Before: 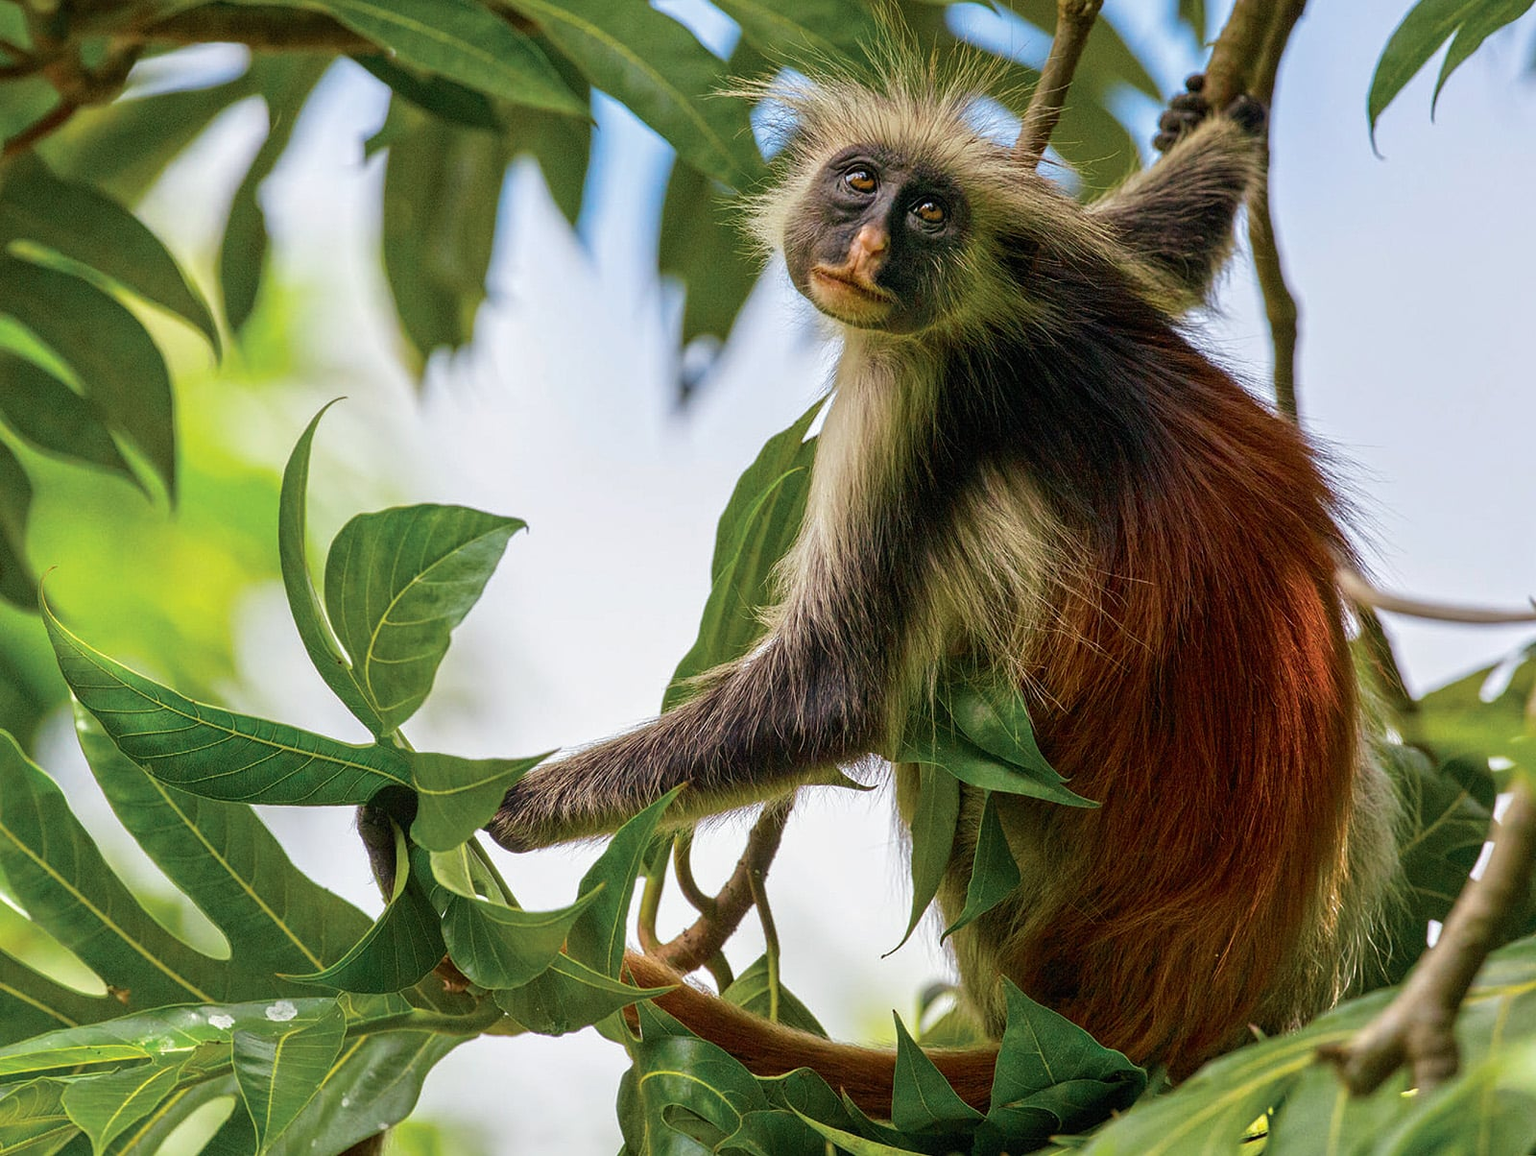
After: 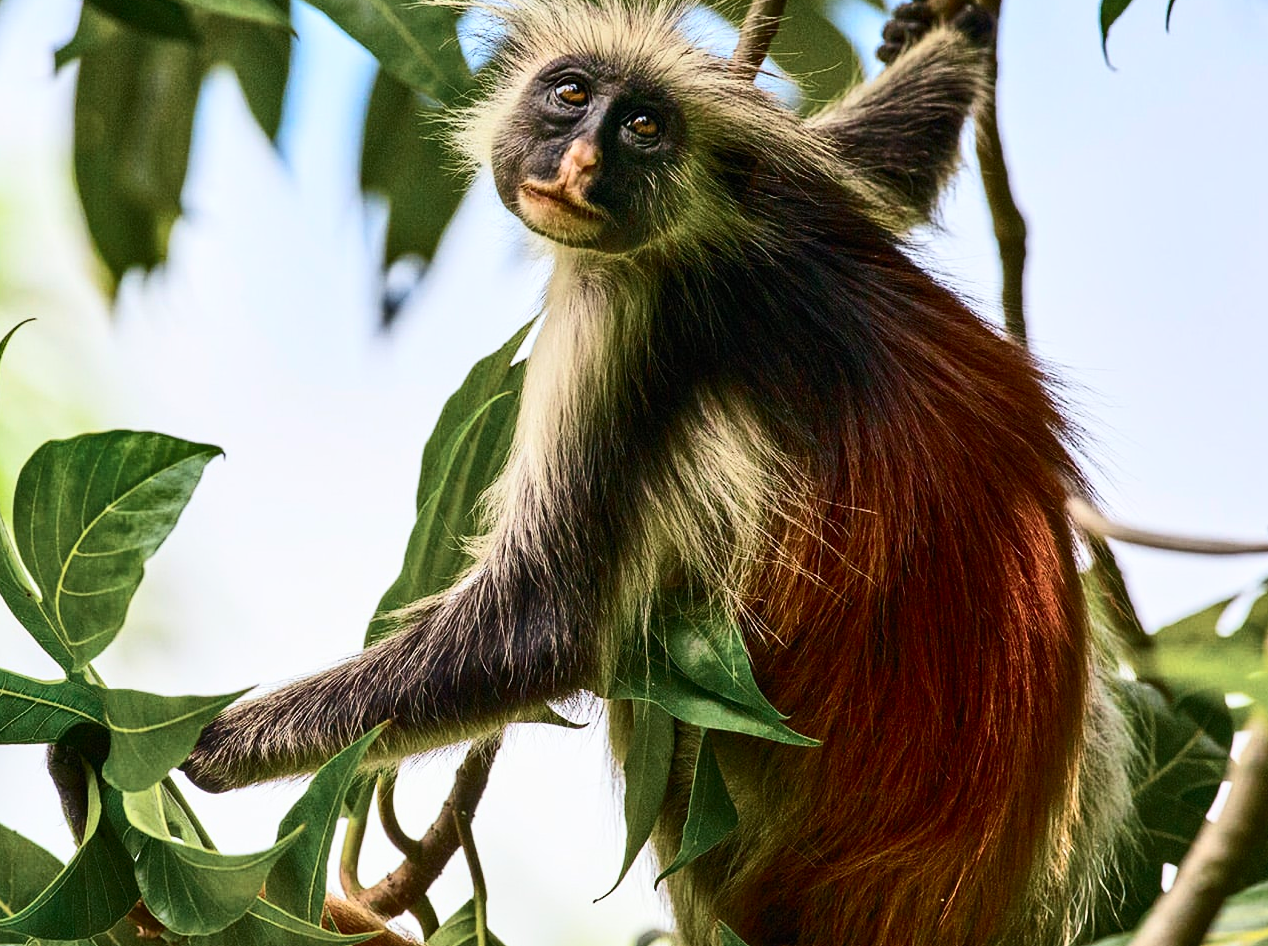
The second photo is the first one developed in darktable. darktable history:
contrast brightness saturation: contrast 0.374, brightness 0.107
crop and rotate: left 20.342%, top 7.942%, right 0.365%, bottom 13.411%
shadows and highlights: shadows color adjustment 98.01%, highlights color adjustment 59.2%, low approximation 0.01, soften with gaussian
